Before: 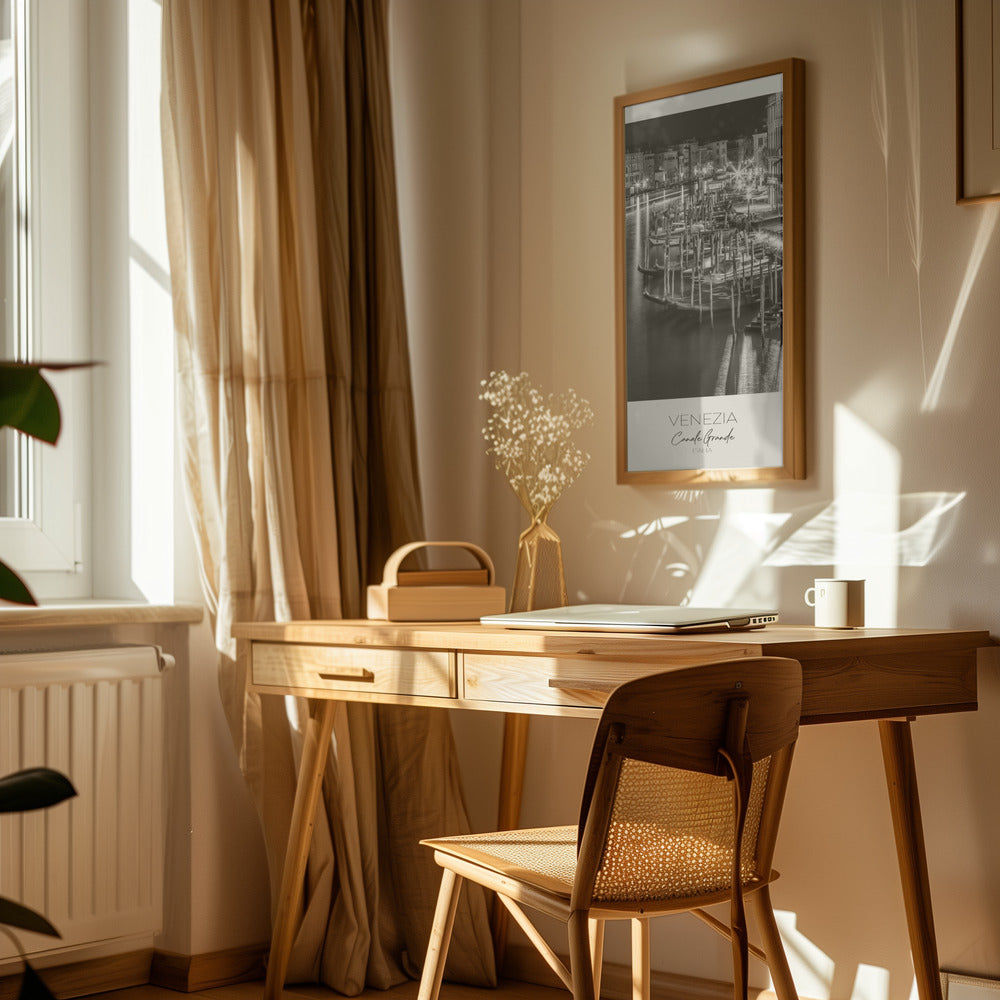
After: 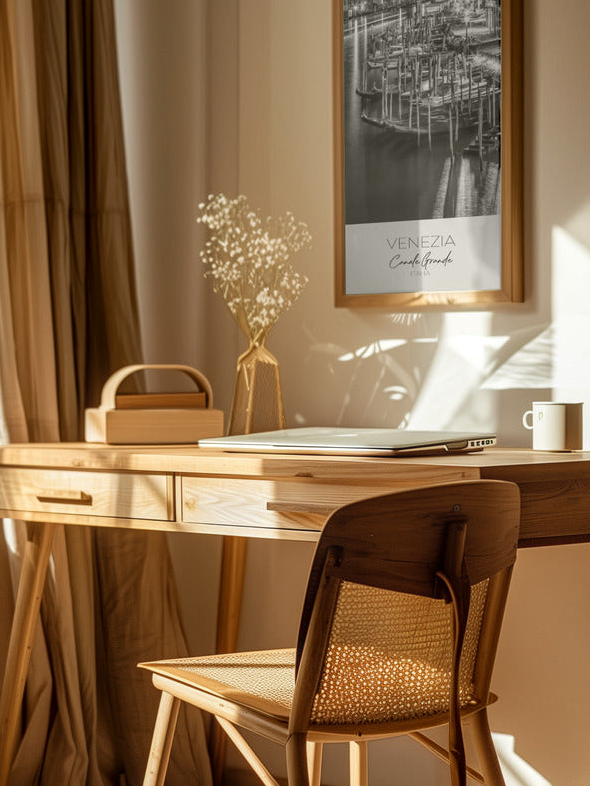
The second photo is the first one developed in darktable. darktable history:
crop and rotate: left 28.256%, top 17.734%, right 12.656%, bottom 3.573%
local contrast: detail 117%
